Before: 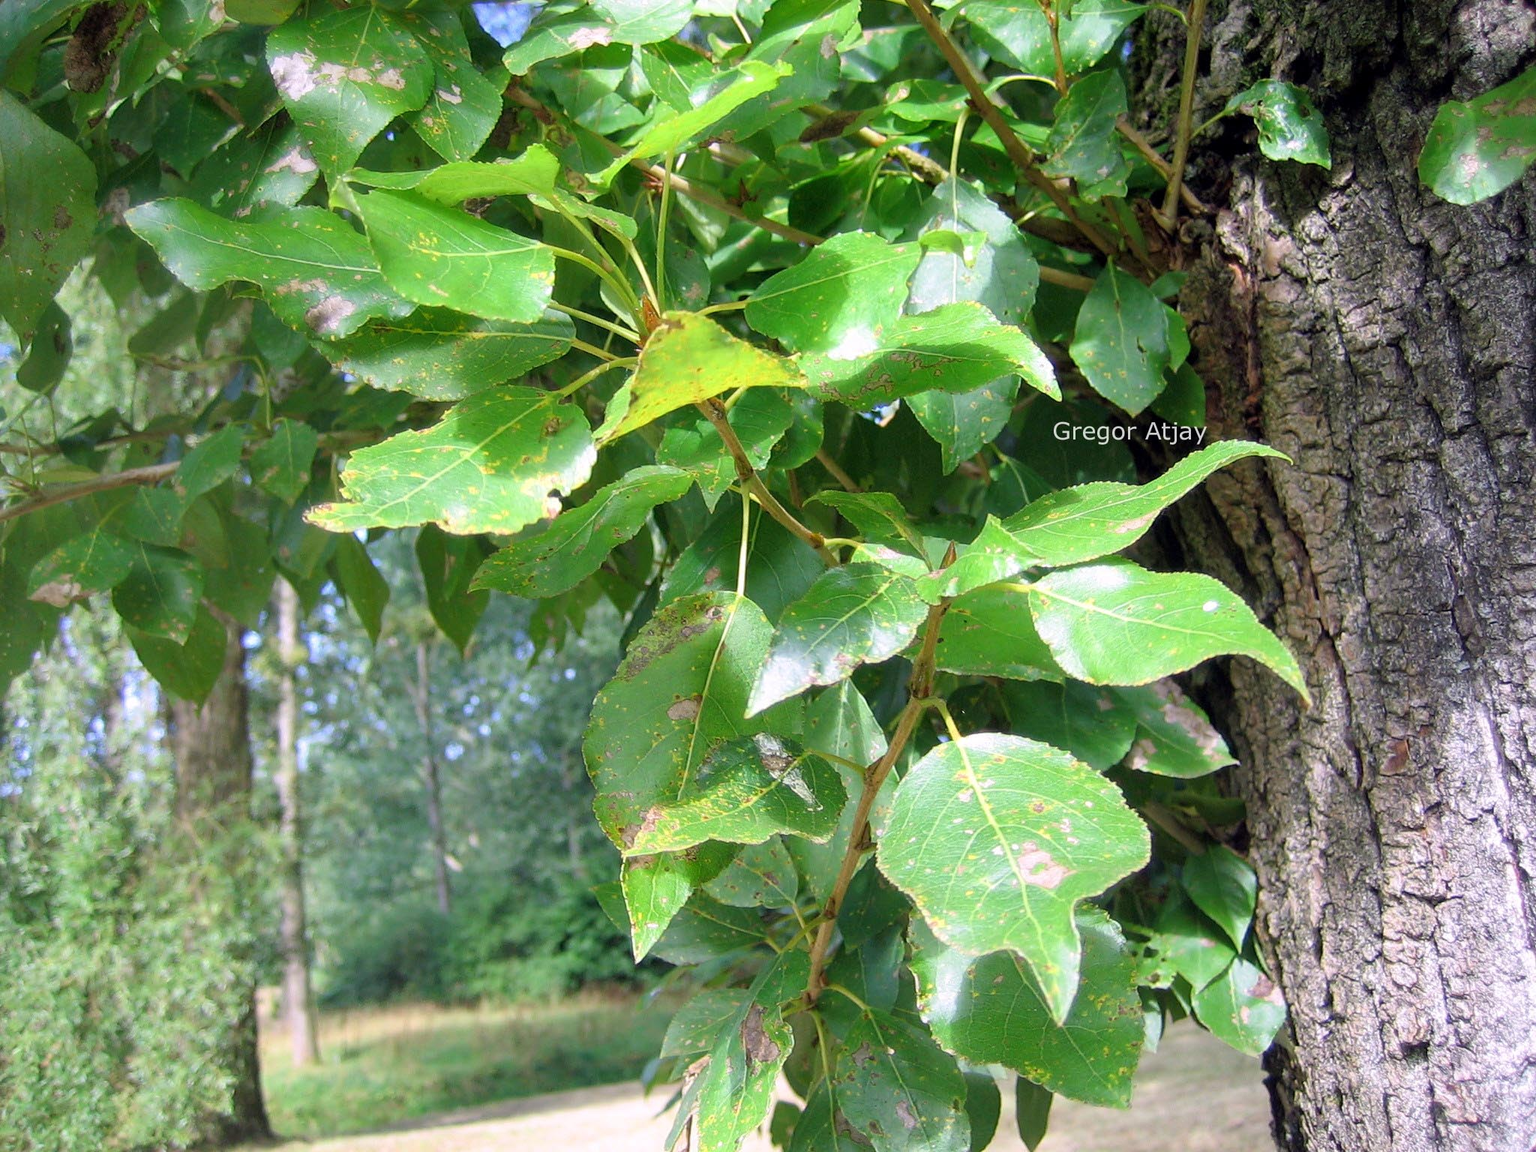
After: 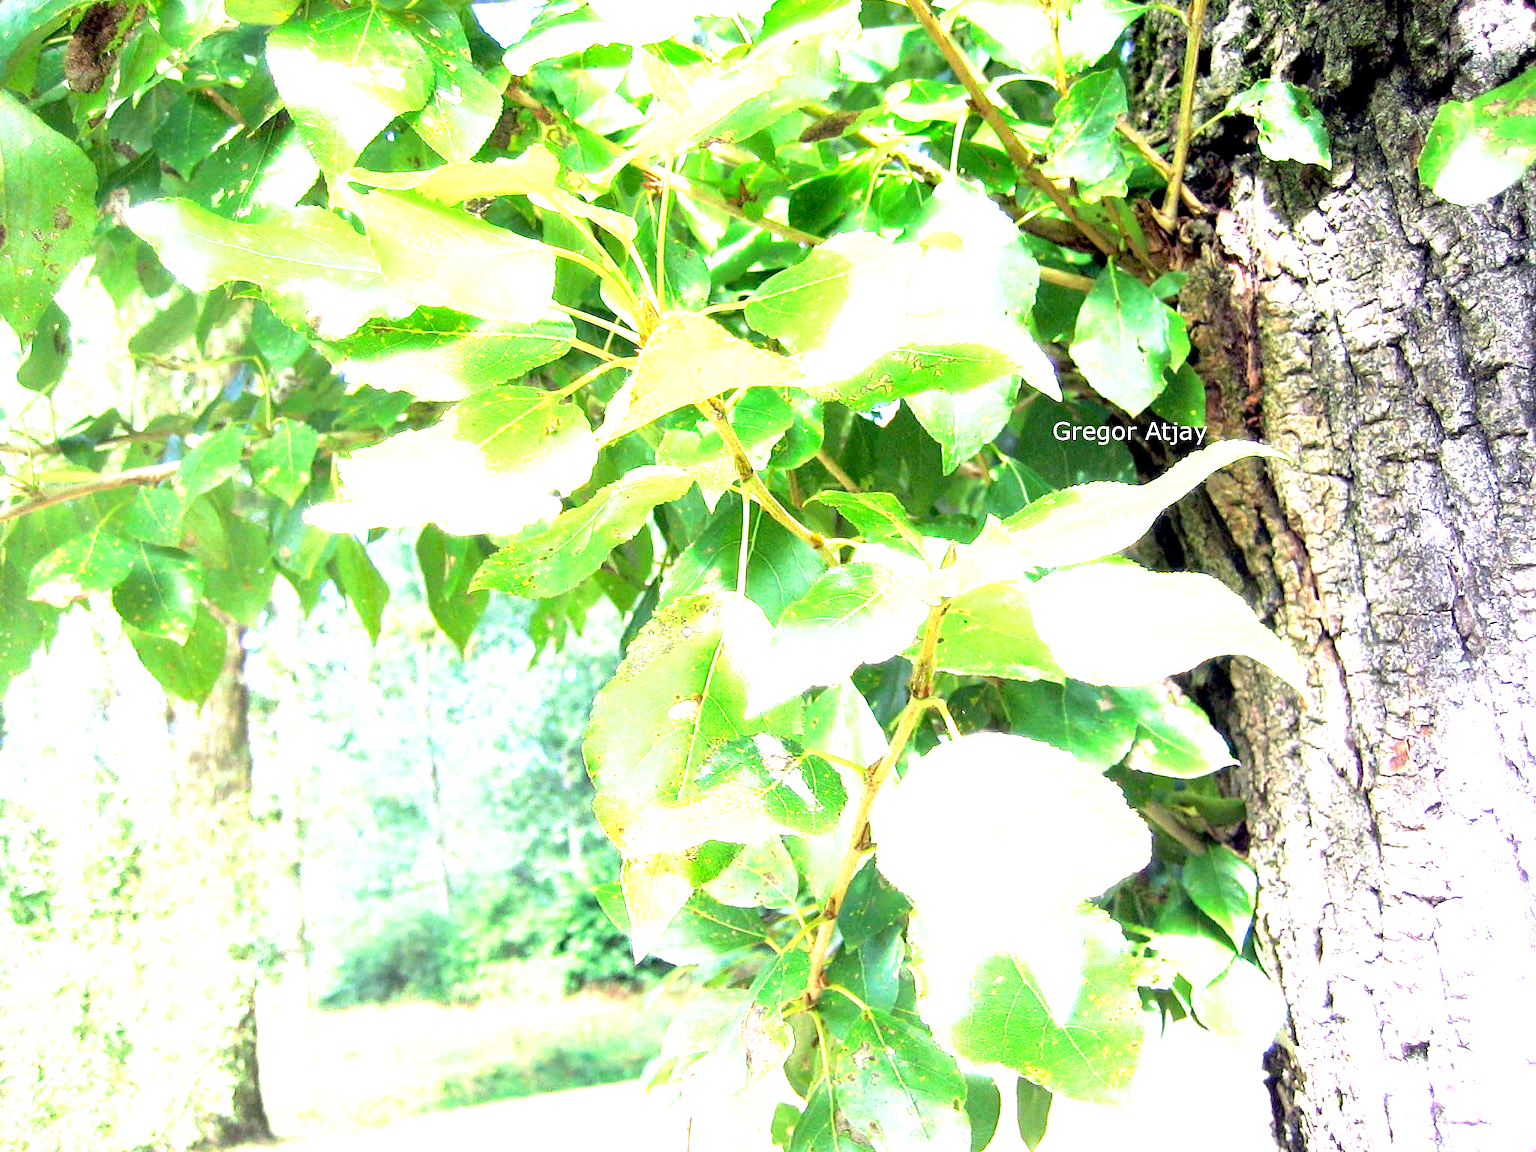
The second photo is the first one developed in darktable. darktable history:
exposure: black level correction 0, exposure 2.327 EV, compensate exposure bias true, compensate highlight preservation false
base curve: curves: ch0 [(0.017, 0) (0.425, 0.441) (0.844, 0.933) (1, 1)], preserve colors none
